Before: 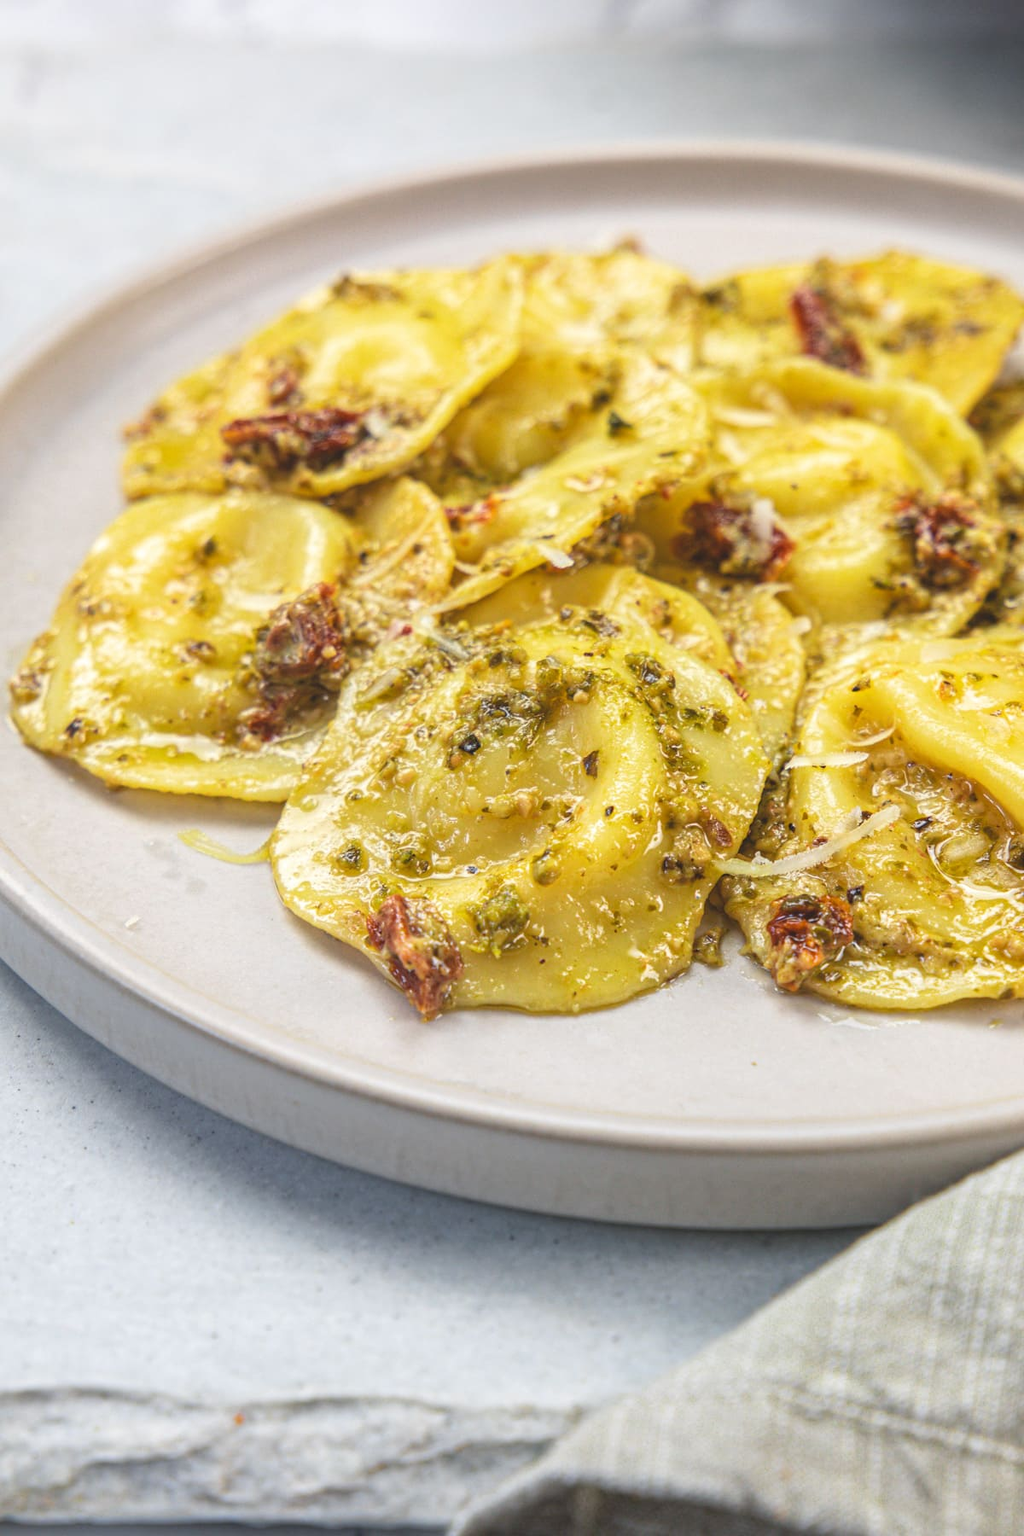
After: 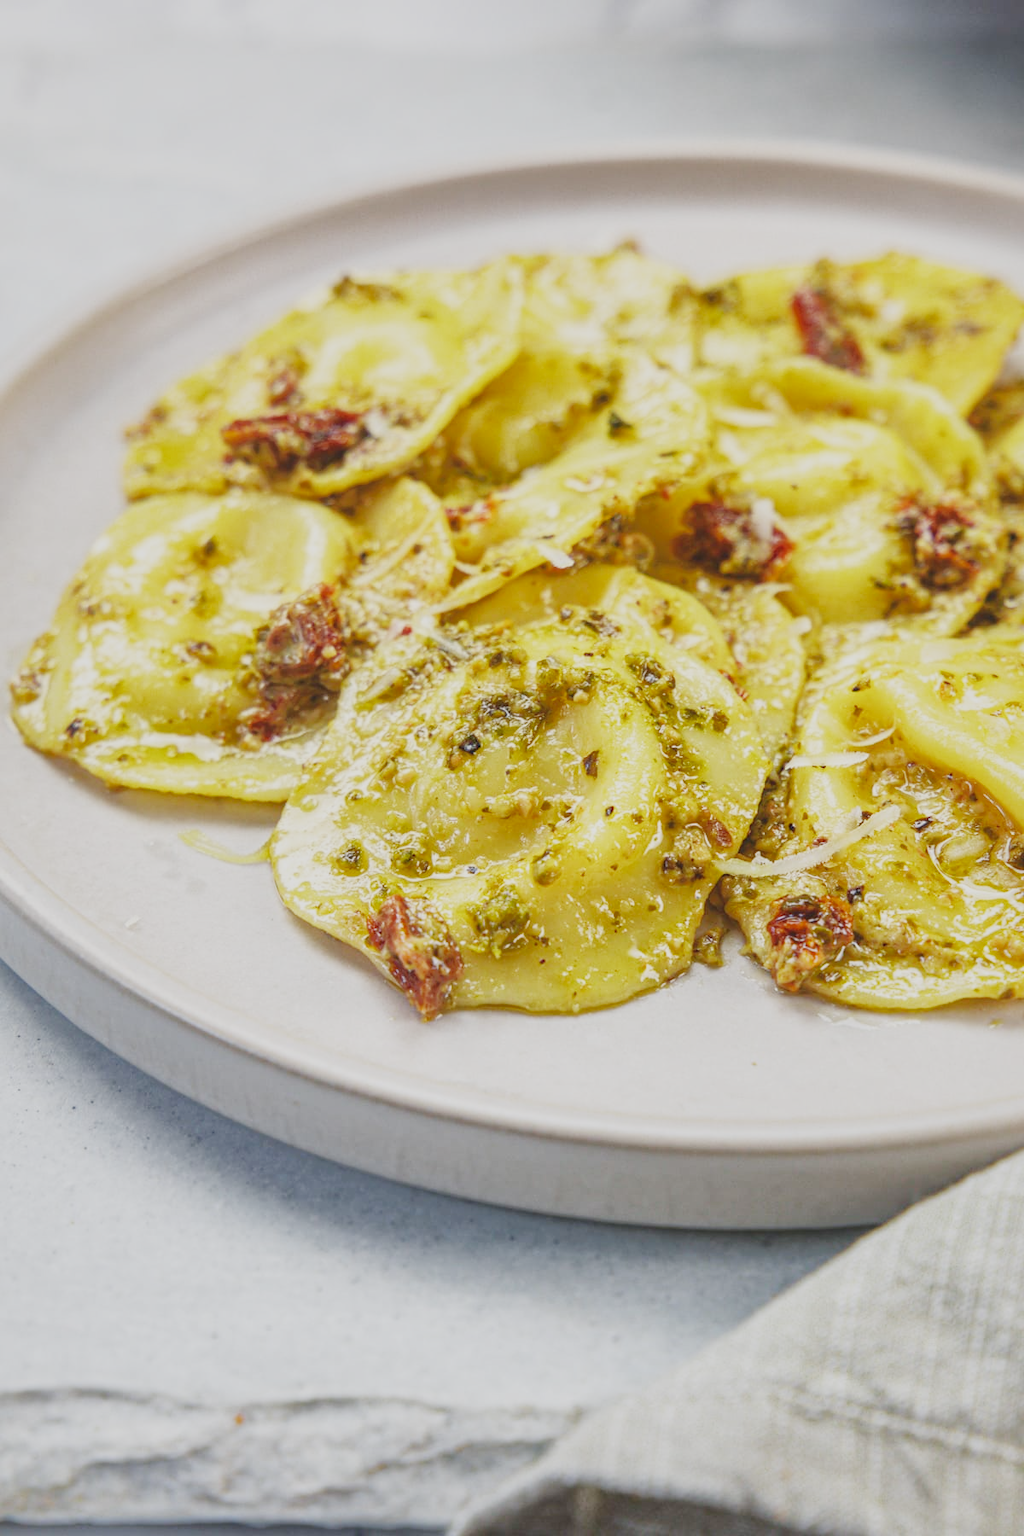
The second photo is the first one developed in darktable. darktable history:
exposure: black level correction -0.002, exposure 0.54 EV, compensate highlight preservation false
shadows and highlights: on, module defaults
sigmoid: skew -0.2, preserve hue 0%, red attenuation 0.1, red rotation 0.035, green attenuation 0.1, green rotation -0.017, blue attenuation 0.15, blue rotation -0.052, base primaries Rec2020
white balance: emerald 1
